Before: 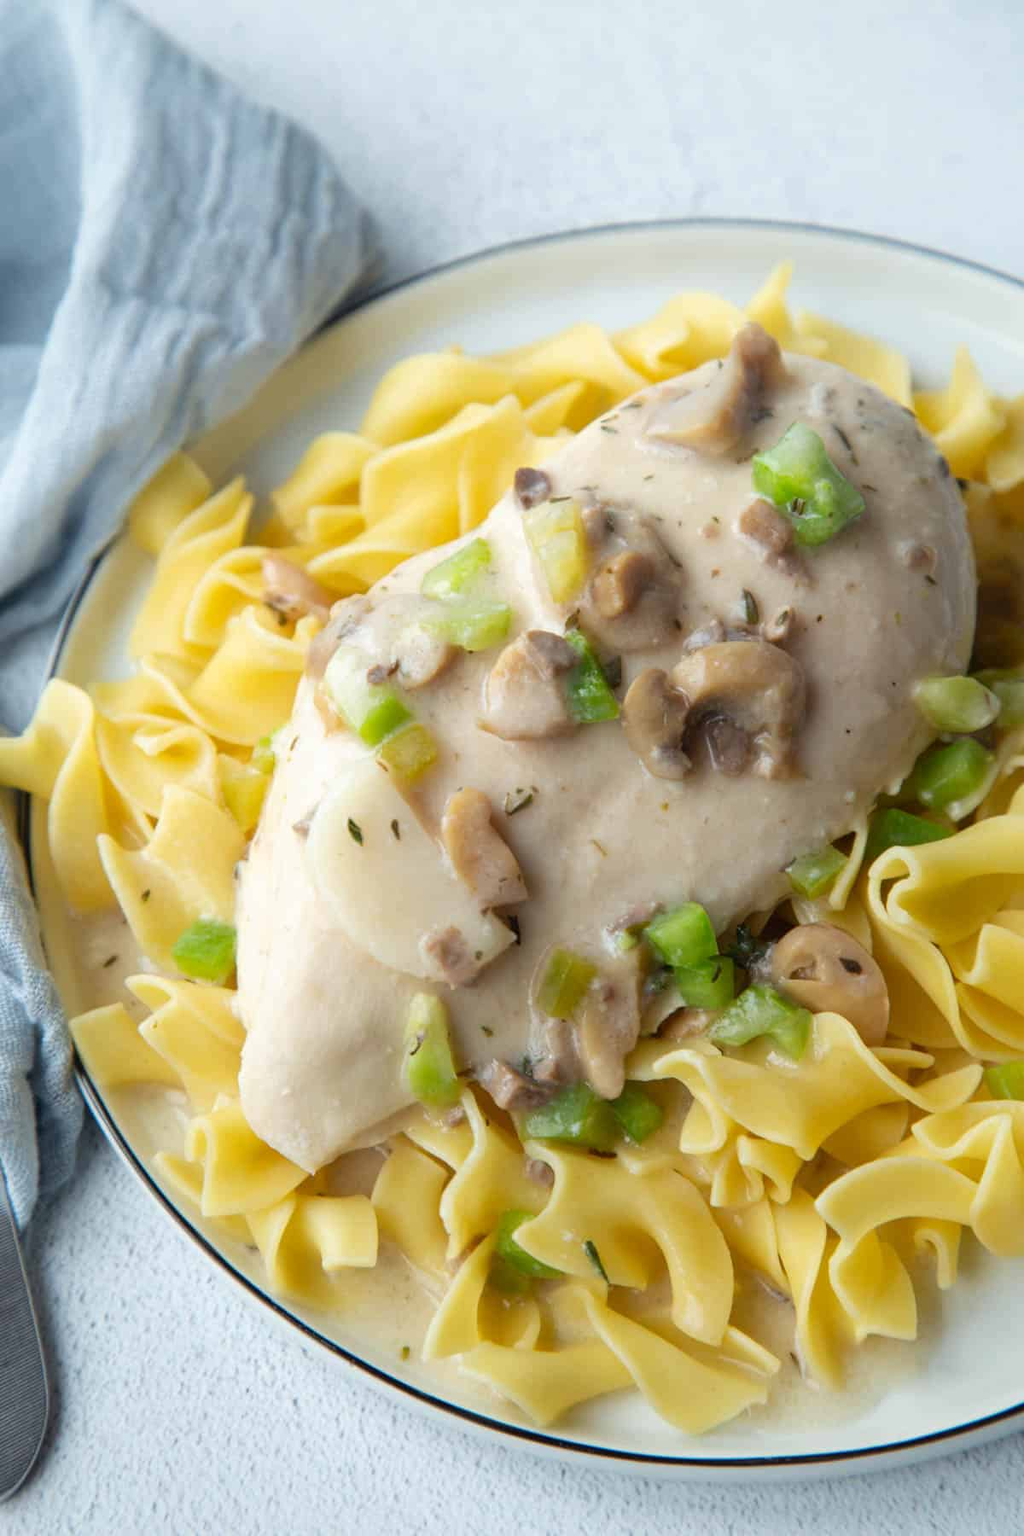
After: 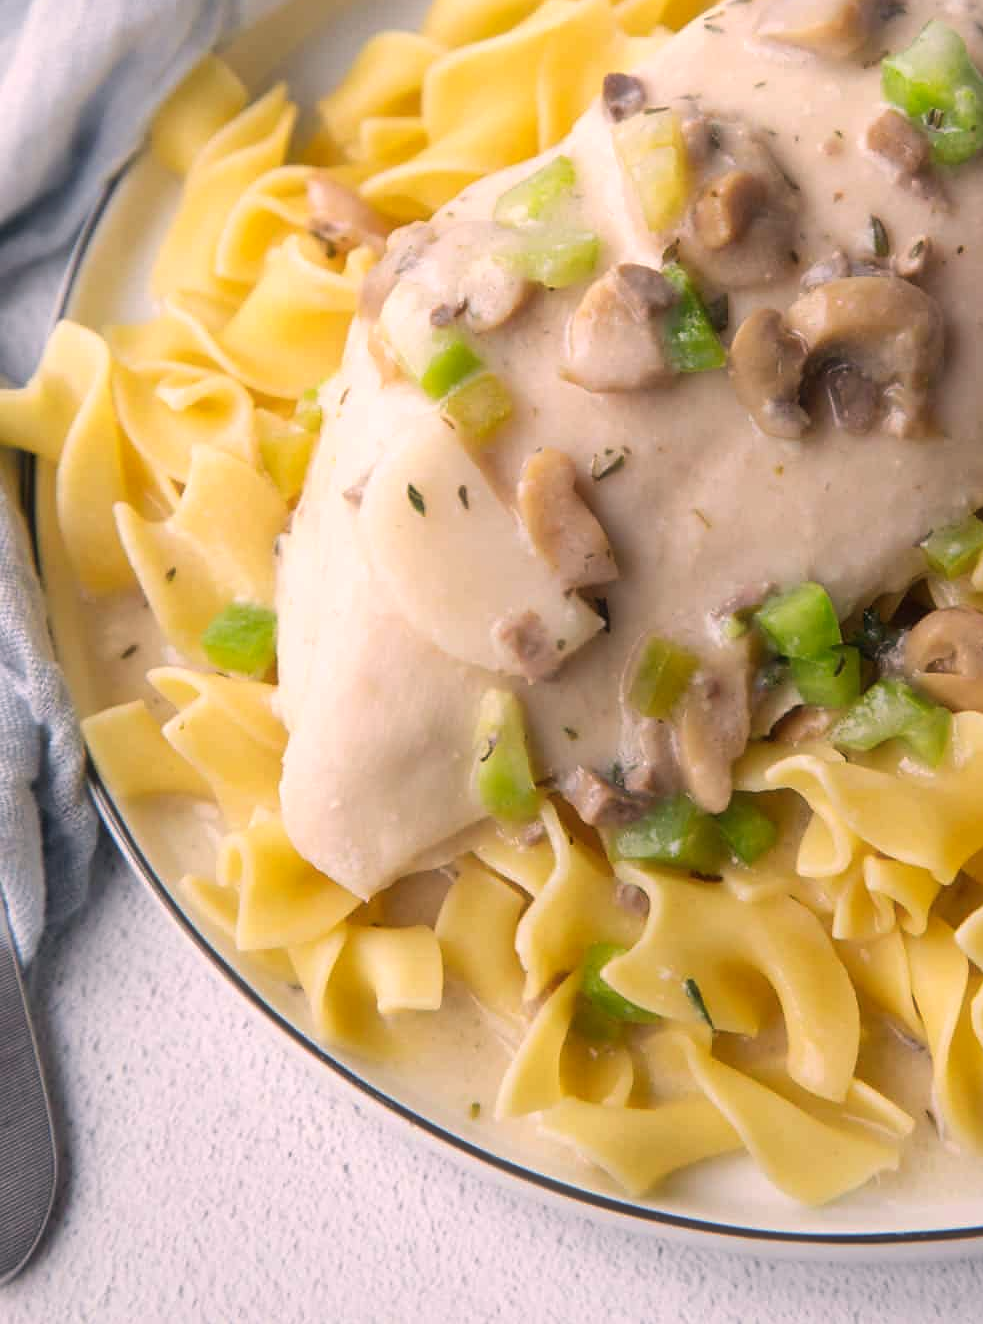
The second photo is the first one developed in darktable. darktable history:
crop: top 26.417%, right 18.038%
sharpen: radius 0.994, threshold 0.895
tone equalizer: edges refinement/feathering 500, mask exposure compensation -1.57 EV, preserve details no
haze removal: strength -0.098, compatibility mode true, adaptive false
color correction: highlights a* 12.81, highlights b* 5.61
